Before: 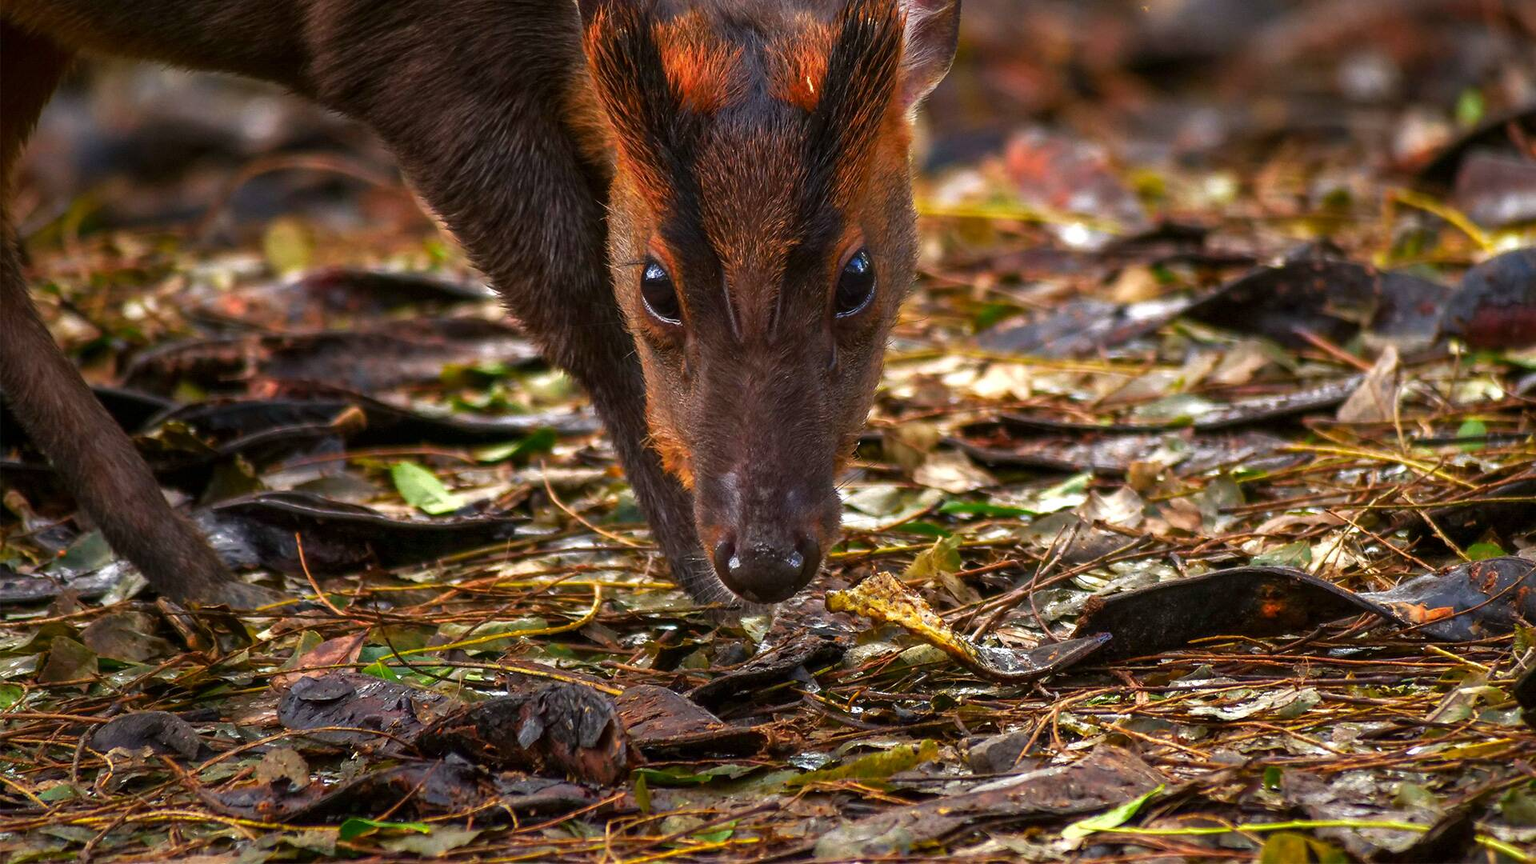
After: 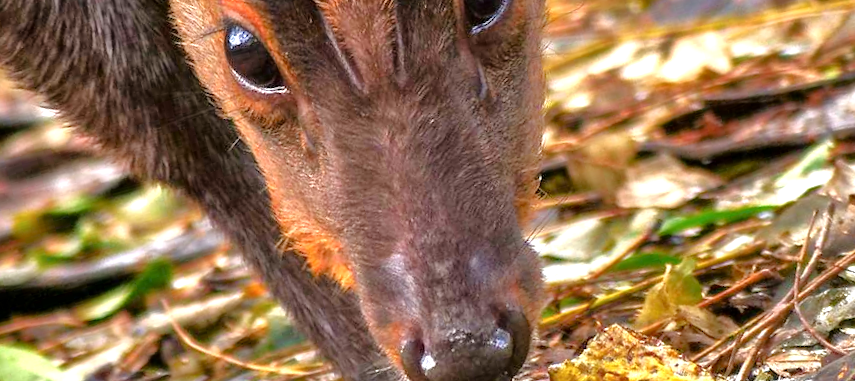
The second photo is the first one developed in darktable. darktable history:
rotate and perspective: rotation -14.8°, crop left 0.1, crop right 0.903, crop top 0.25, crop bottom 0.748
contrast brightness saturation: contrast 0.01, saturation -0.05
exposure: black level correction 0.001, exposure 0.5 EV, compensate exposure bias true, compensate highlight preservation false
crop: left 25%, top 25%, right 25%, bottom 25%
tone equalizer: -7 EV 0.15 EV, -6 EV 0.6 EV, -5 EV 1.15 EV, -4 EV 1.33 EV, -3 EV 1.15 EV, -2 EV 0.6 EV, -1 EV 0.15 EV, mask exposure compensation -0.5 EV
shadows and highlights: white point adjustment 0.05, highlights color adjustment 55.9%, soften with gaussian
